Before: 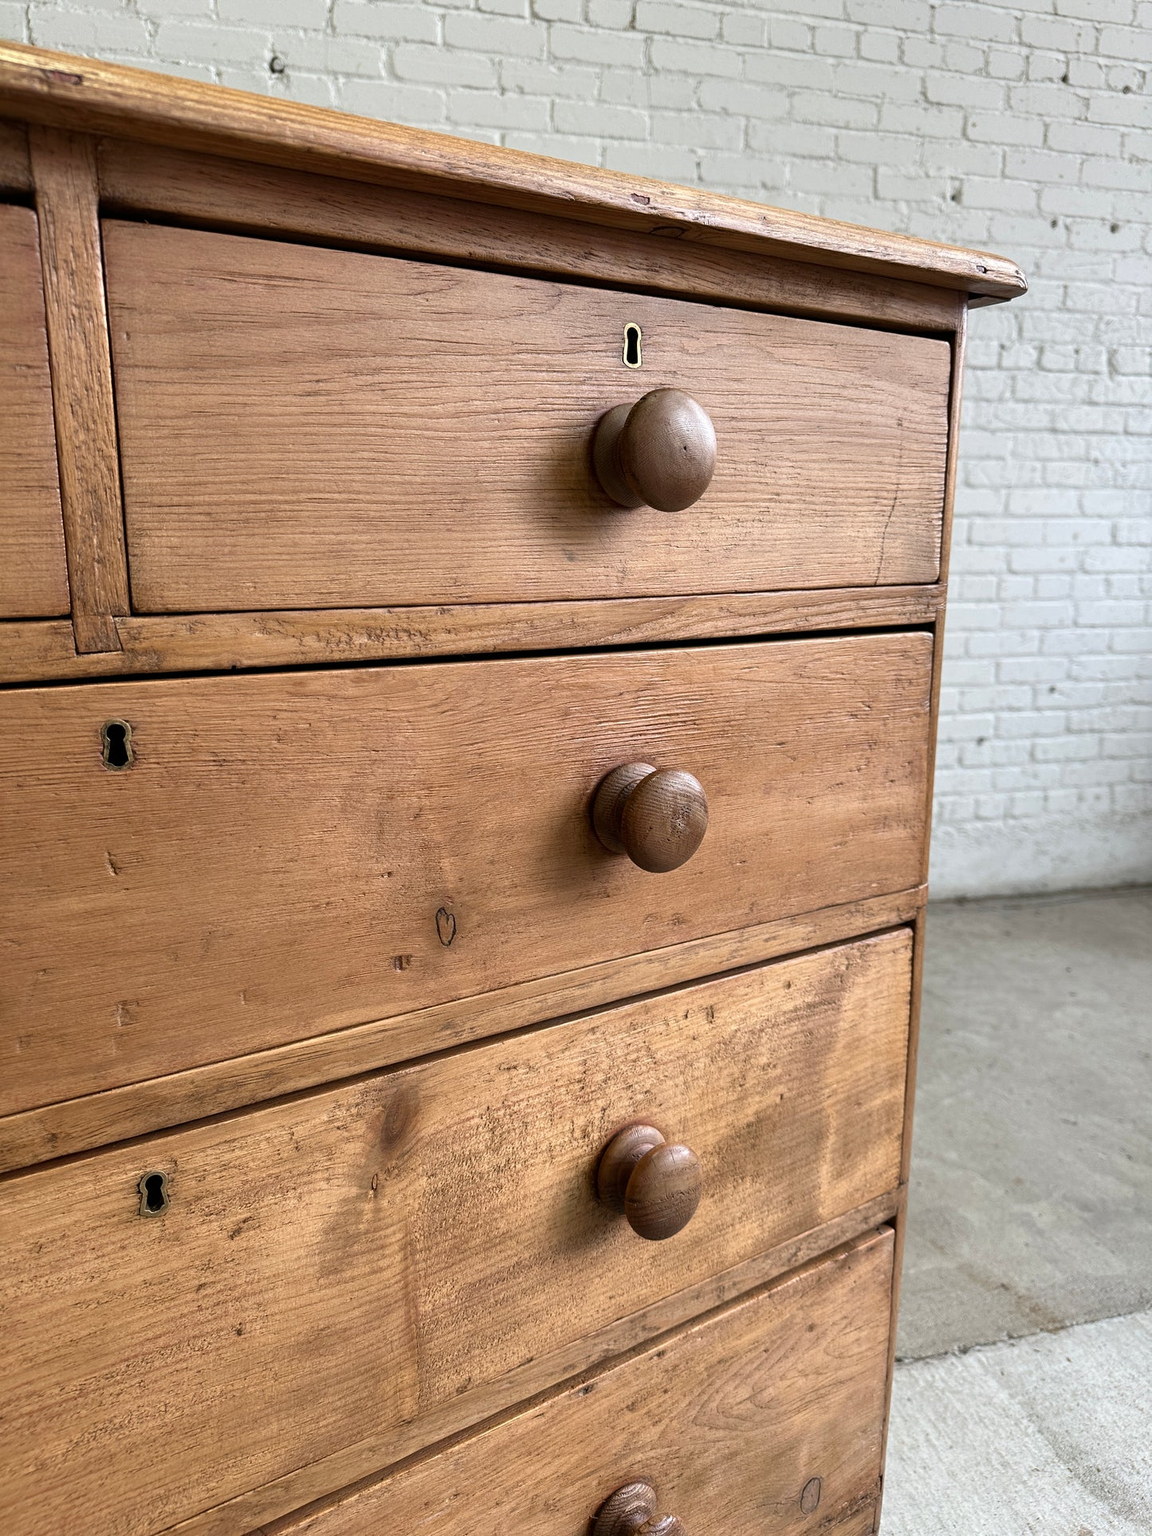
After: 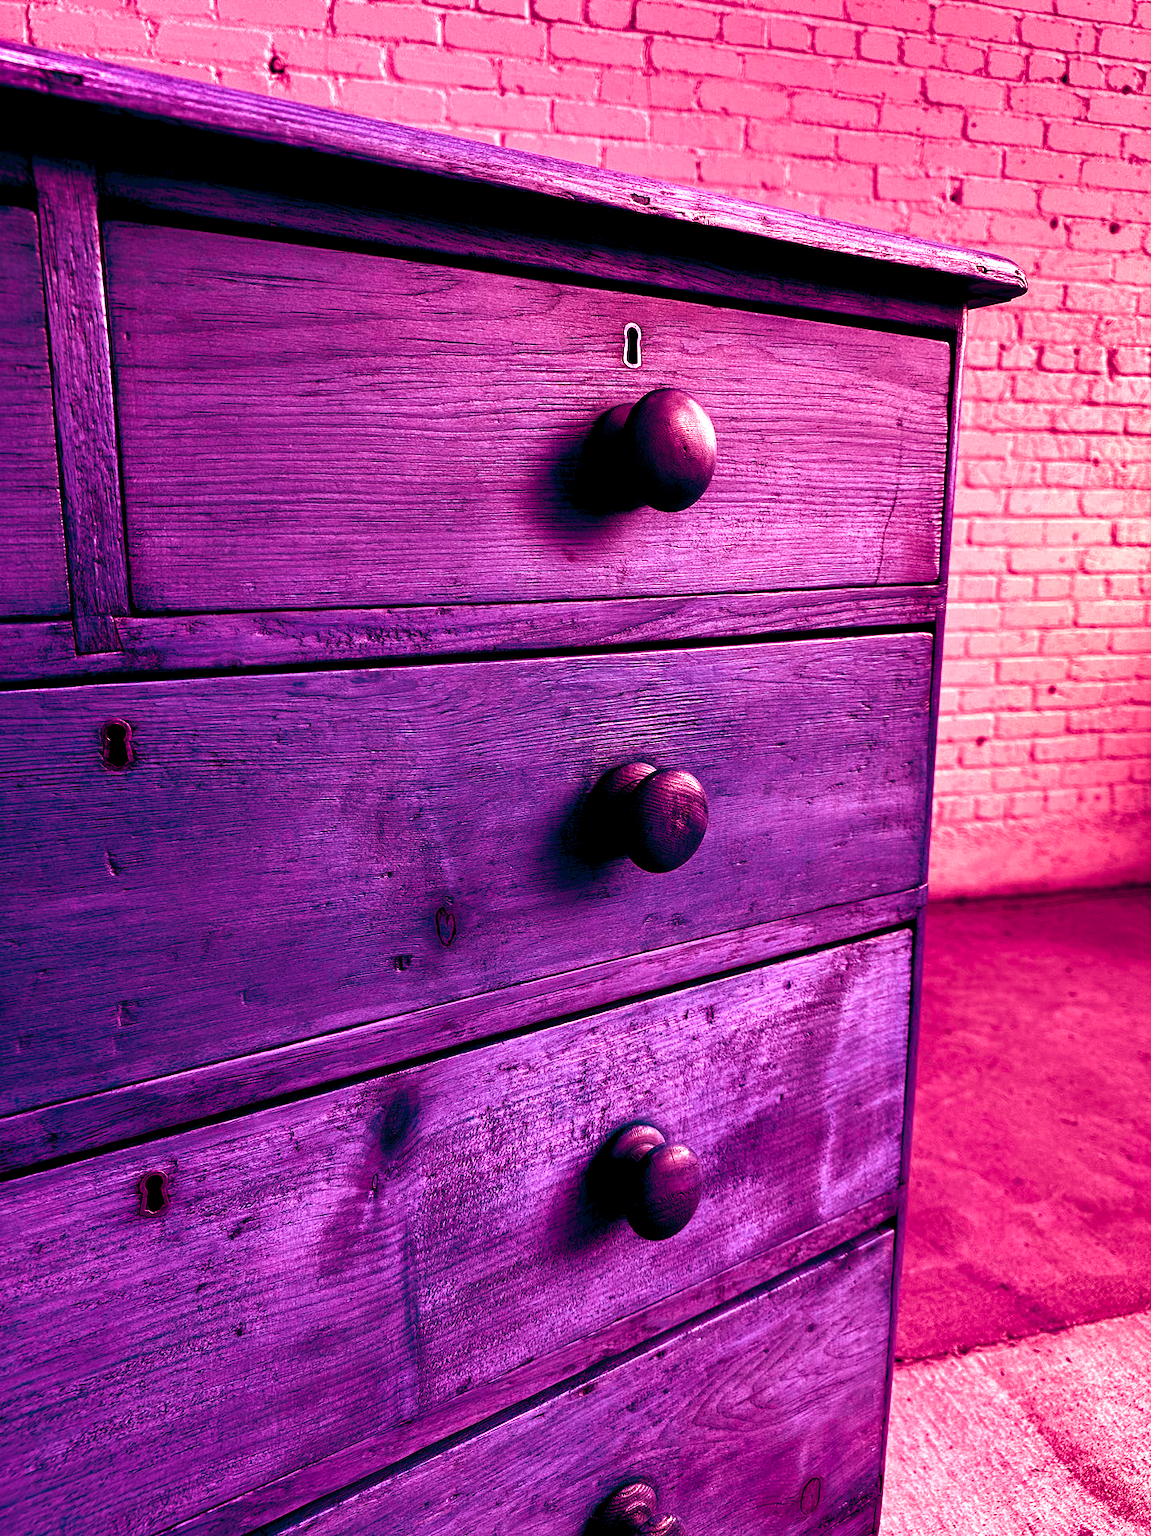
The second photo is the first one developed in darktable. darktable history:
color balance rgb: shadows lift › luminance -18.76%, shadows lift › chroma 35.44%, power › luminance -3.76%, power › hue 142.17°, highlights gain › chroma 7.5%, highlights gain › hue 184.75°, global offset › luminance -0.52%, global offset › chroma 0.91%, global offset › hue 173.36°, shadows fall-off 300%, white fulcrum 2 EV, highlights fall-off 300%, linear chroma grading › shadows 17.19%, linear chroma grading › highlights 61.12%, linear chroma grading › global chroma 50%, hue shift -150.52°, perceptual brilliance grading › global brilliance 12%, mask middle-gray fulcrum 100%, contrast gray fulcrum 38.43%, contrast 35.15%, saturation formula JzAzBz (2021)
shadows and highlights: shadows 22.7, highlights -48.71, soften with gaussian
